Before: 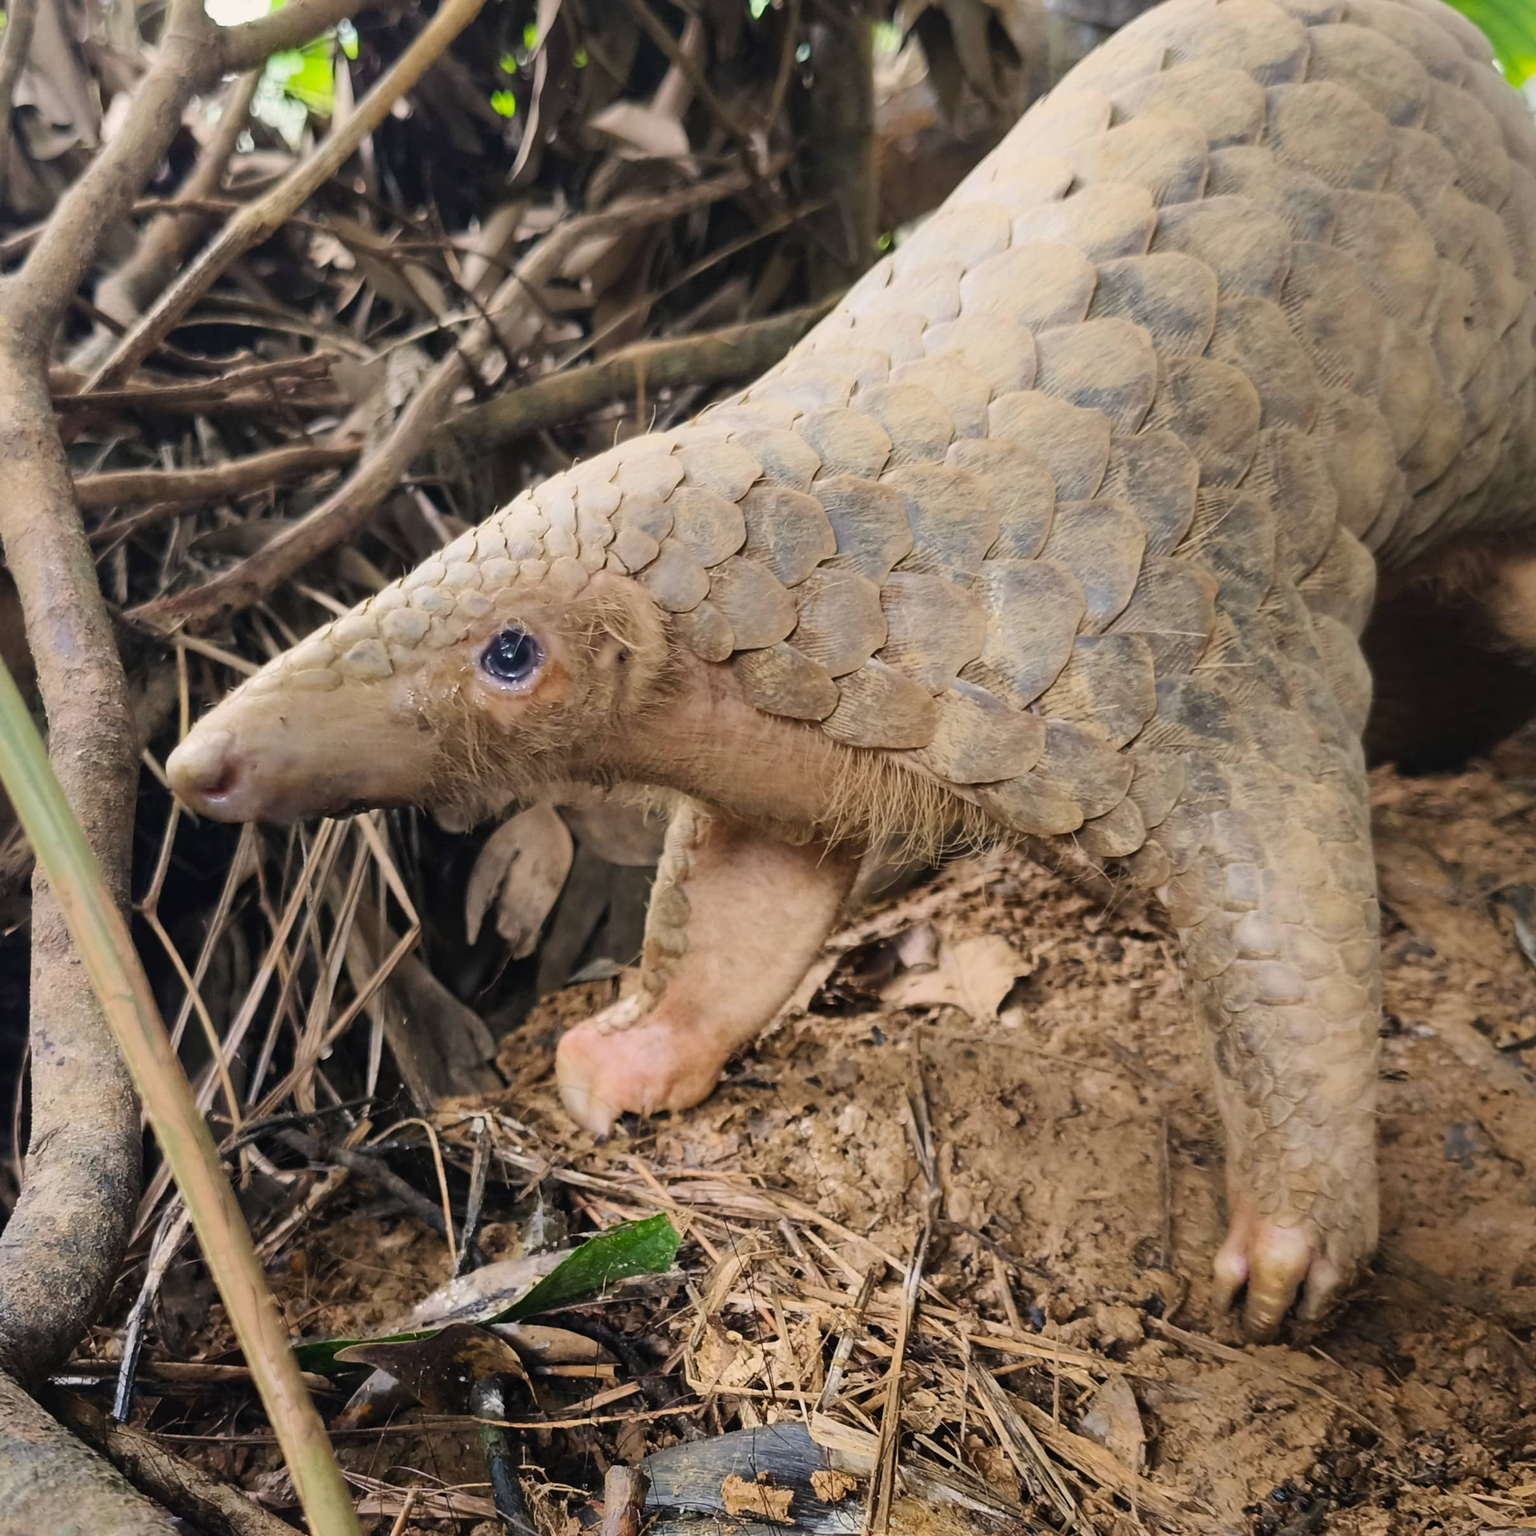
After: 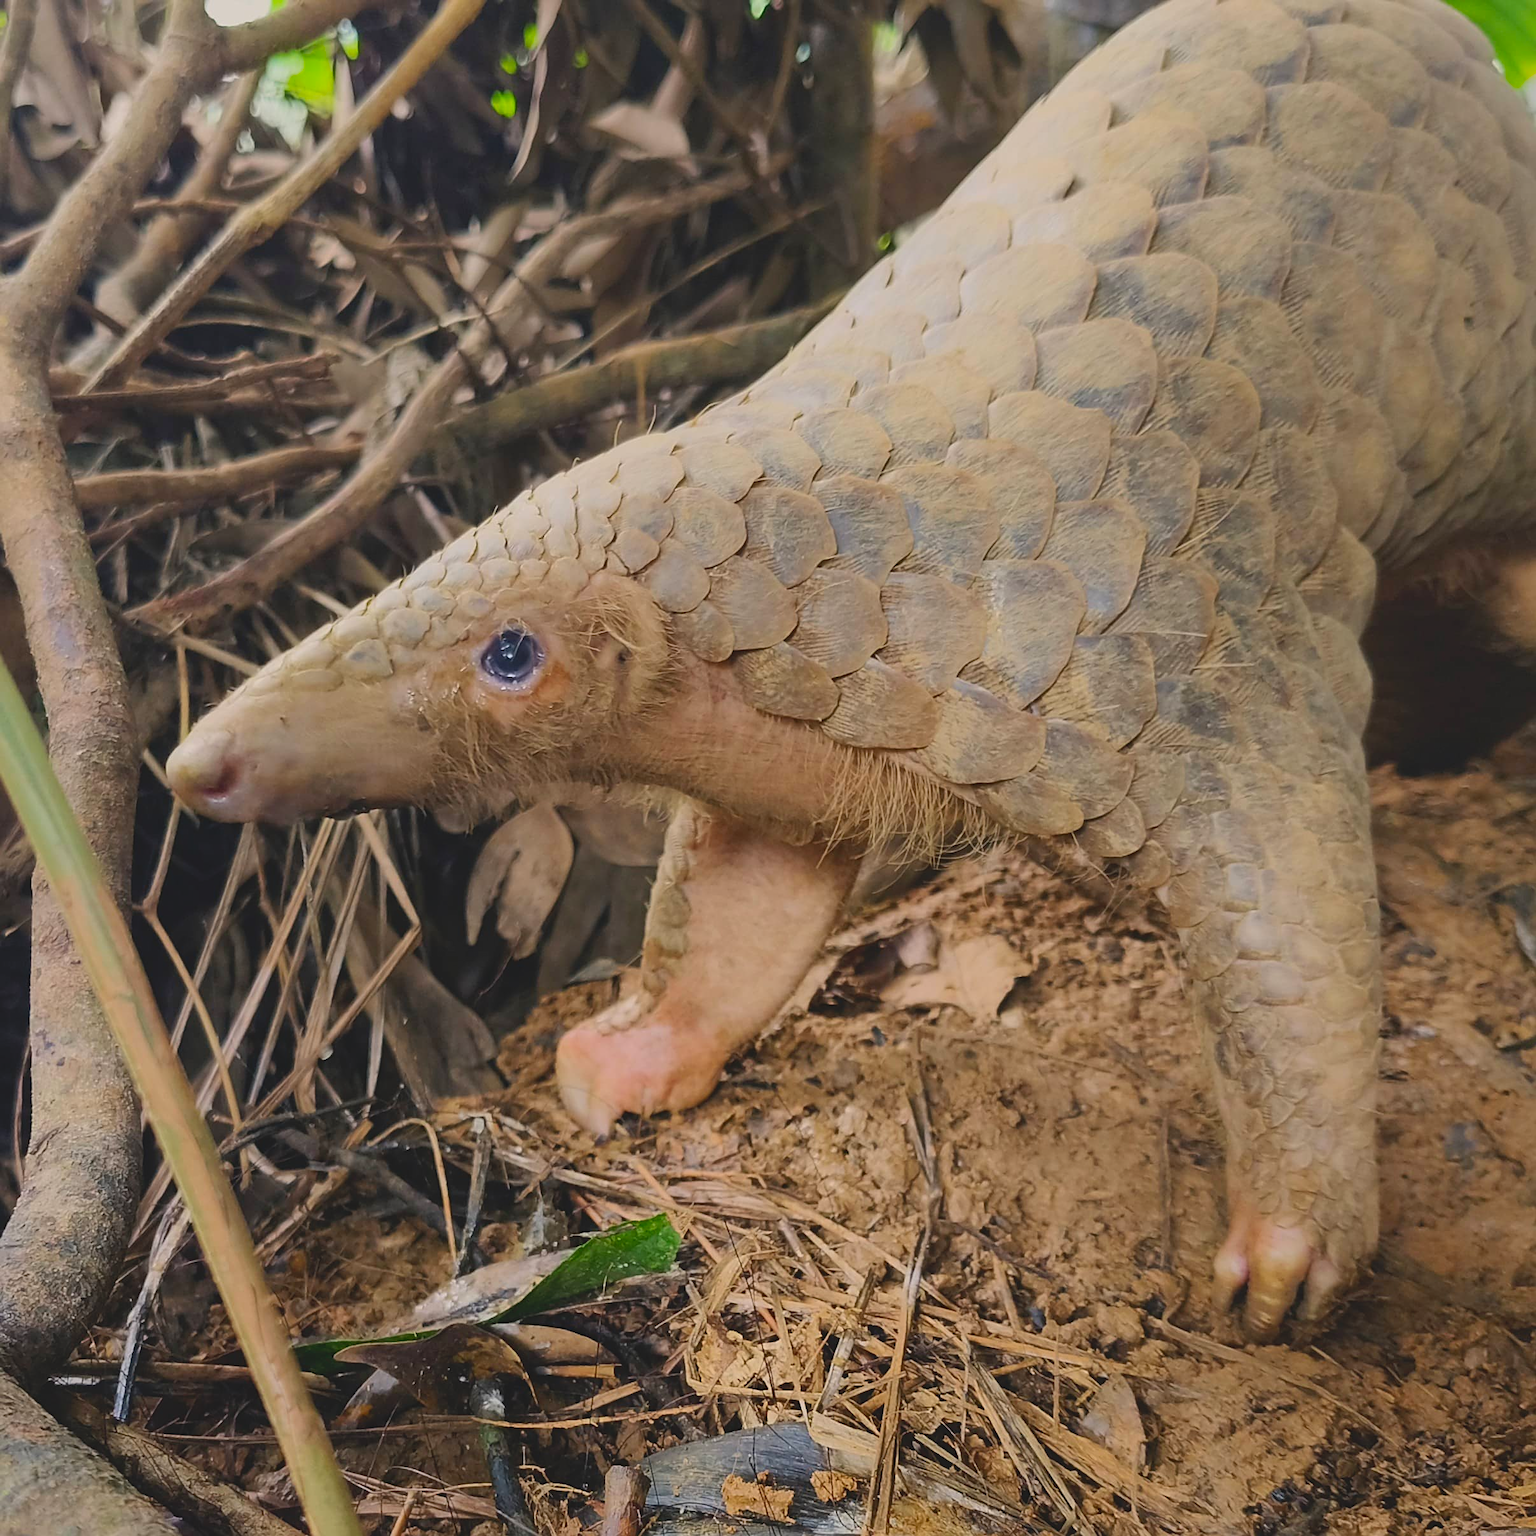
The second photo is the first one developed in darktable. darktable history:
exposure: exposure -0.153 EV, compensate highlight preservation false
sharpen: on, module defaults
contrast brightness saturation: contrast -0.19, saturation 0.19
